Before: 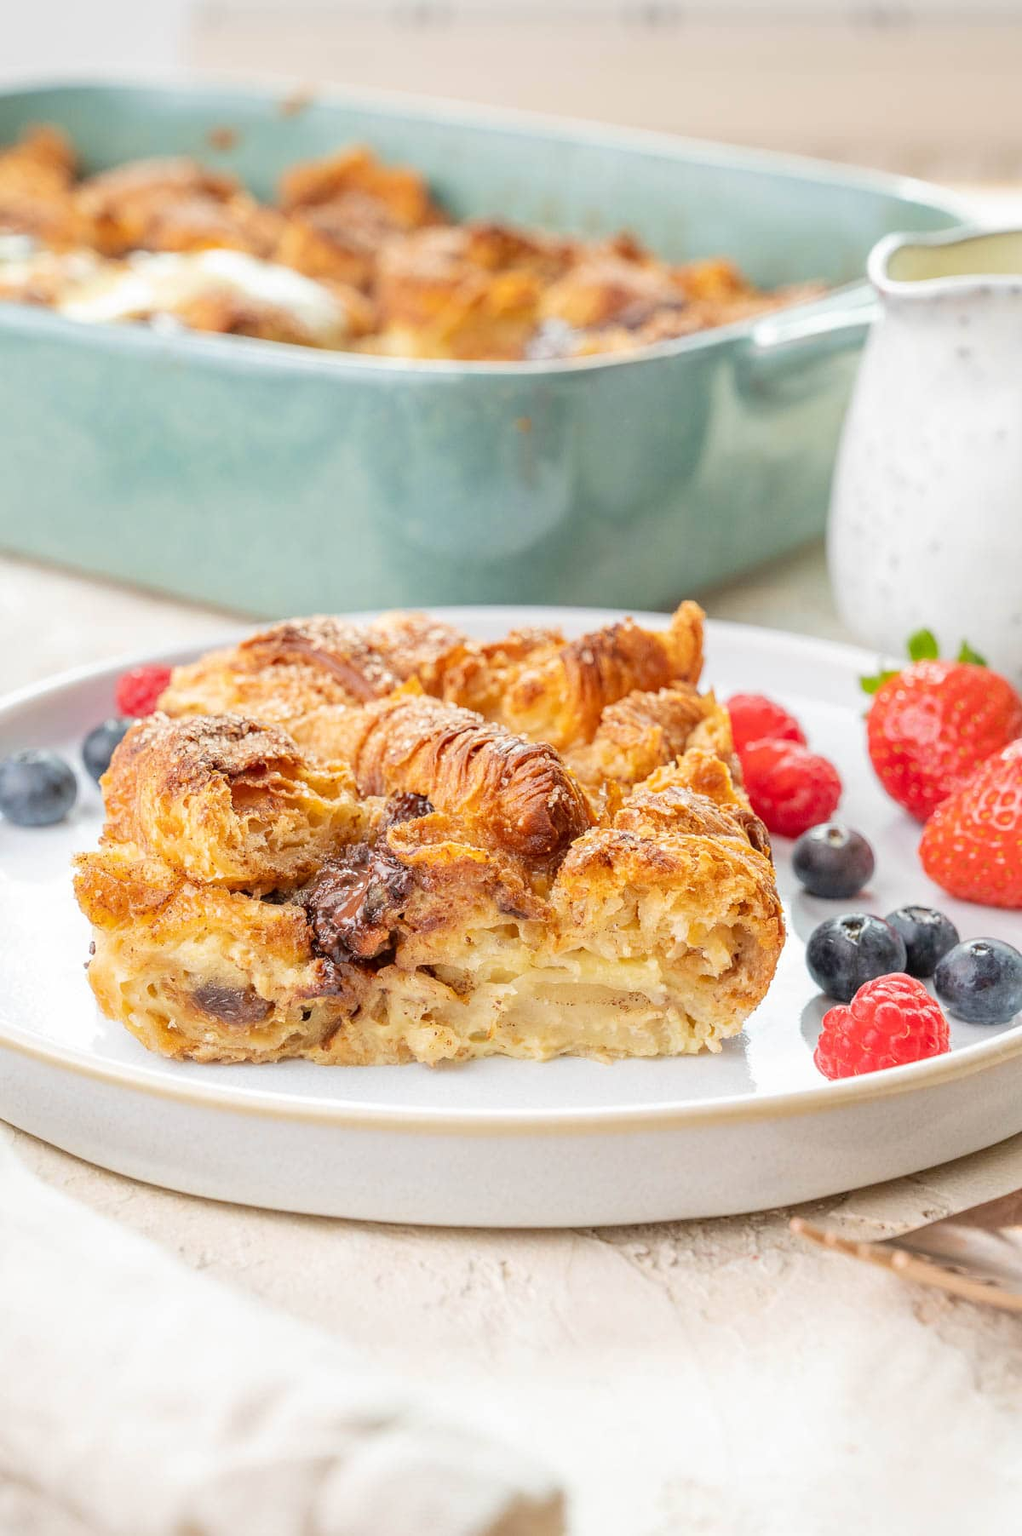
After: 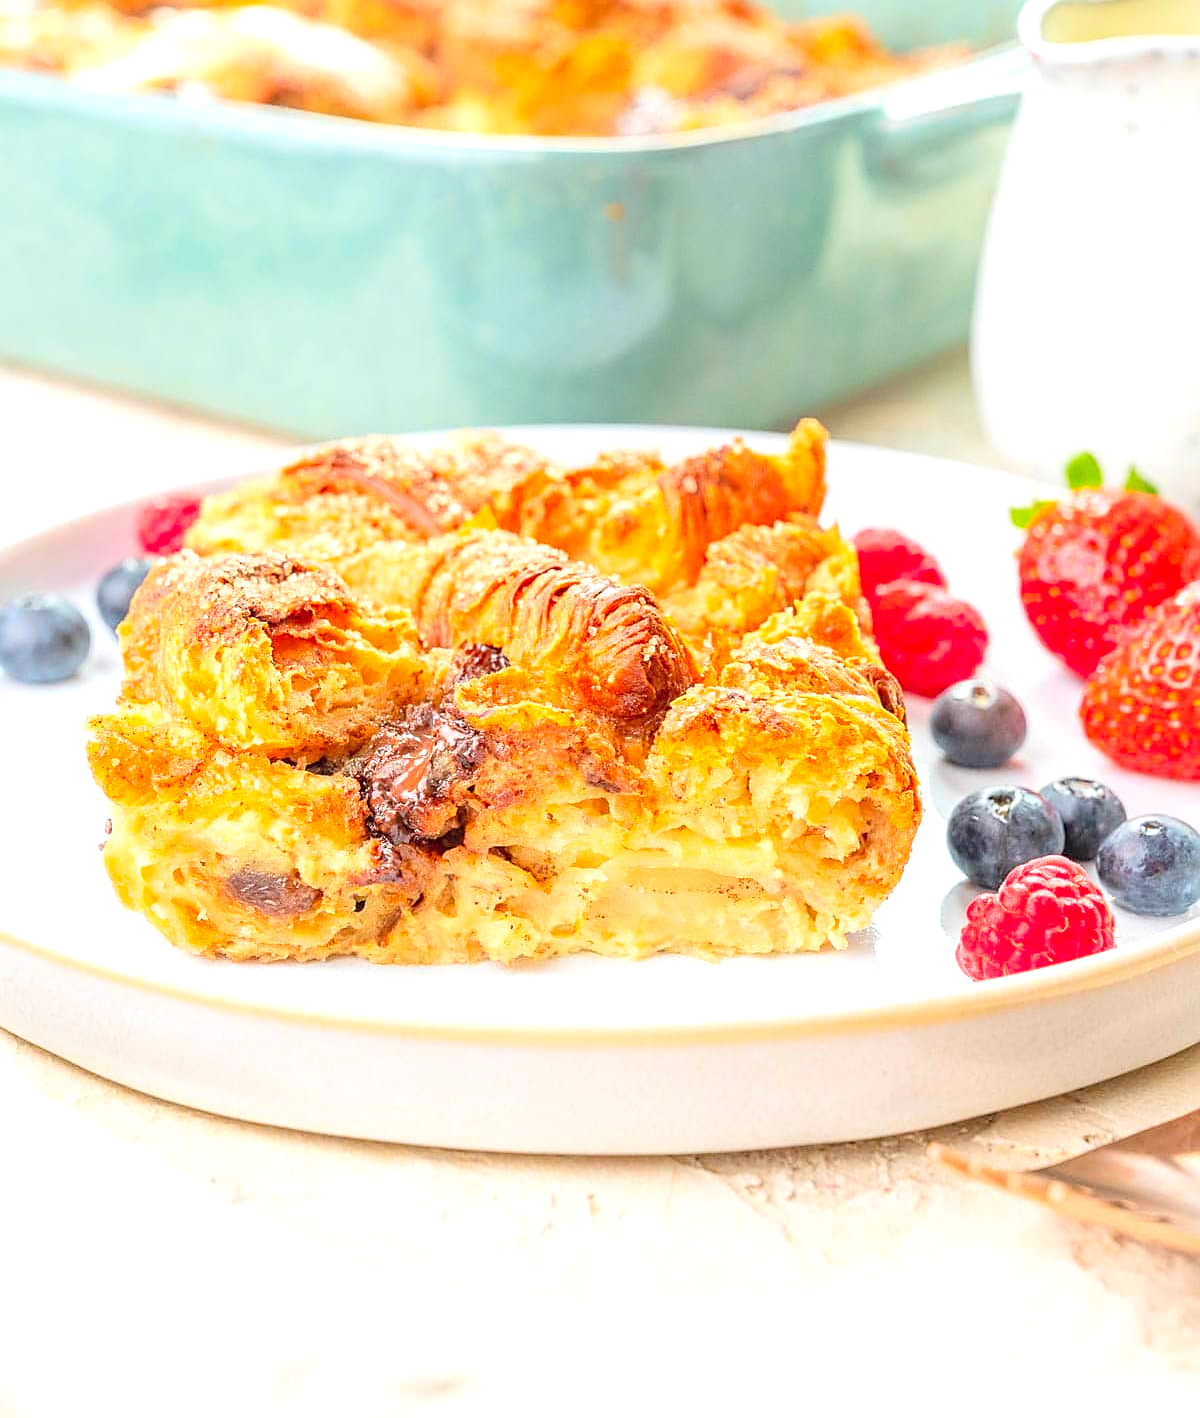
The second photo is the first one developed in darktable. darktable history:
exposure: exposure 0.49 EV, compensate highlight preservation false
crop and rotate: top 15.956%, bottom 5.4%
sharpen: on, module defaults
contrast brightness saturation: contrast 0.068, brightness 0.175, saturation 0.396
